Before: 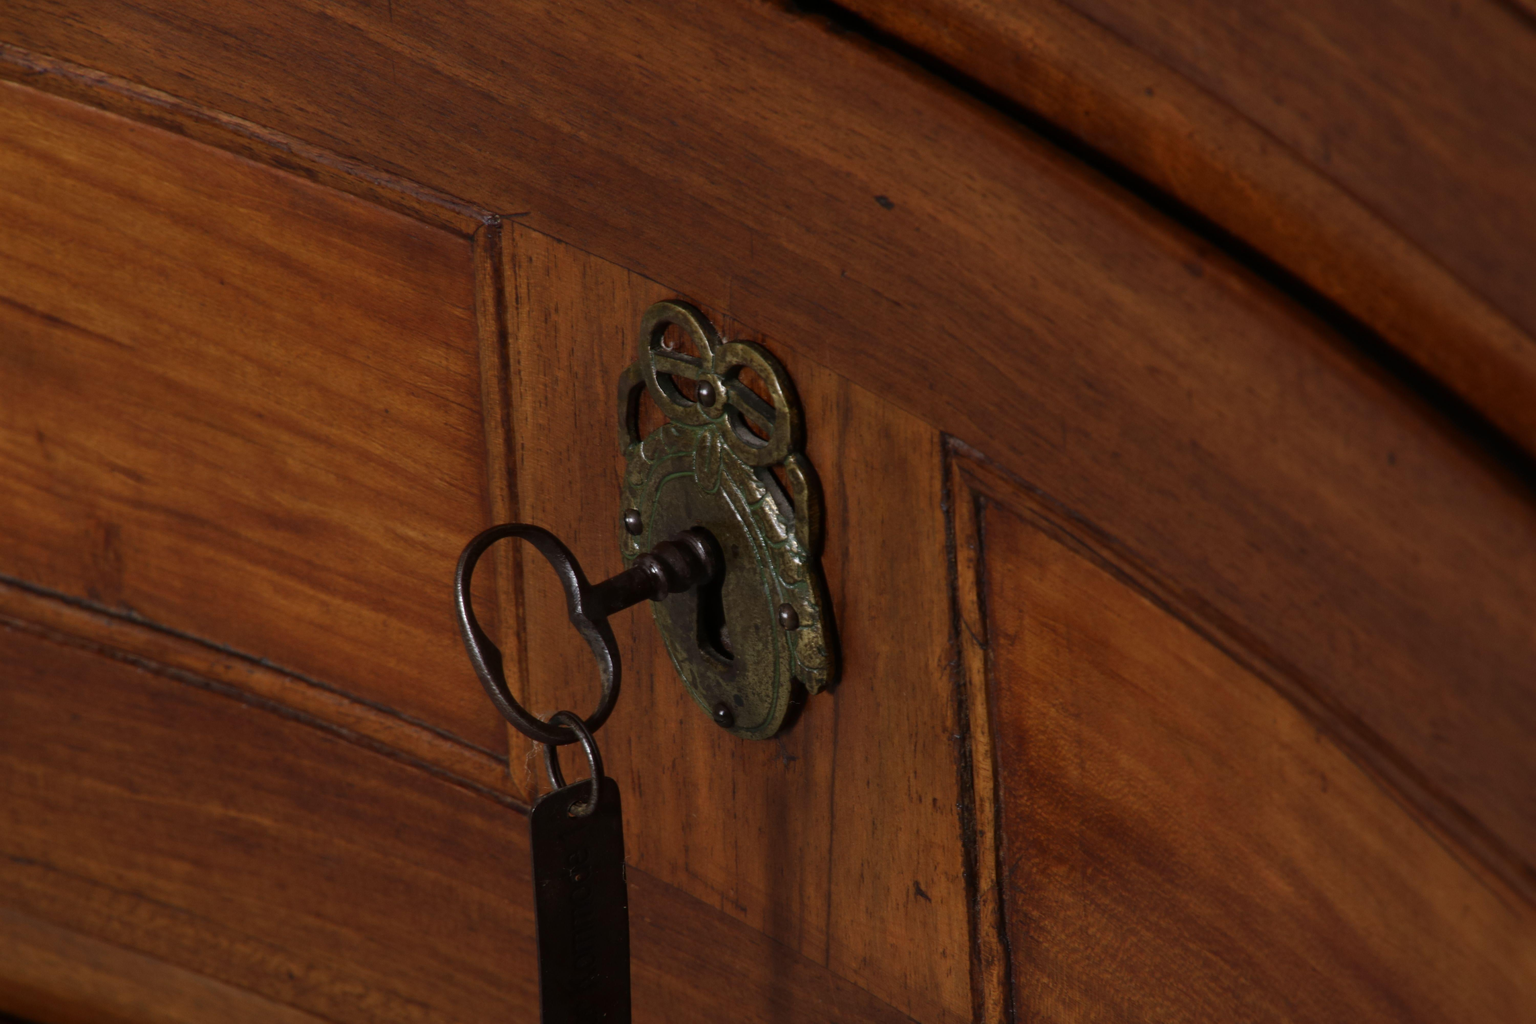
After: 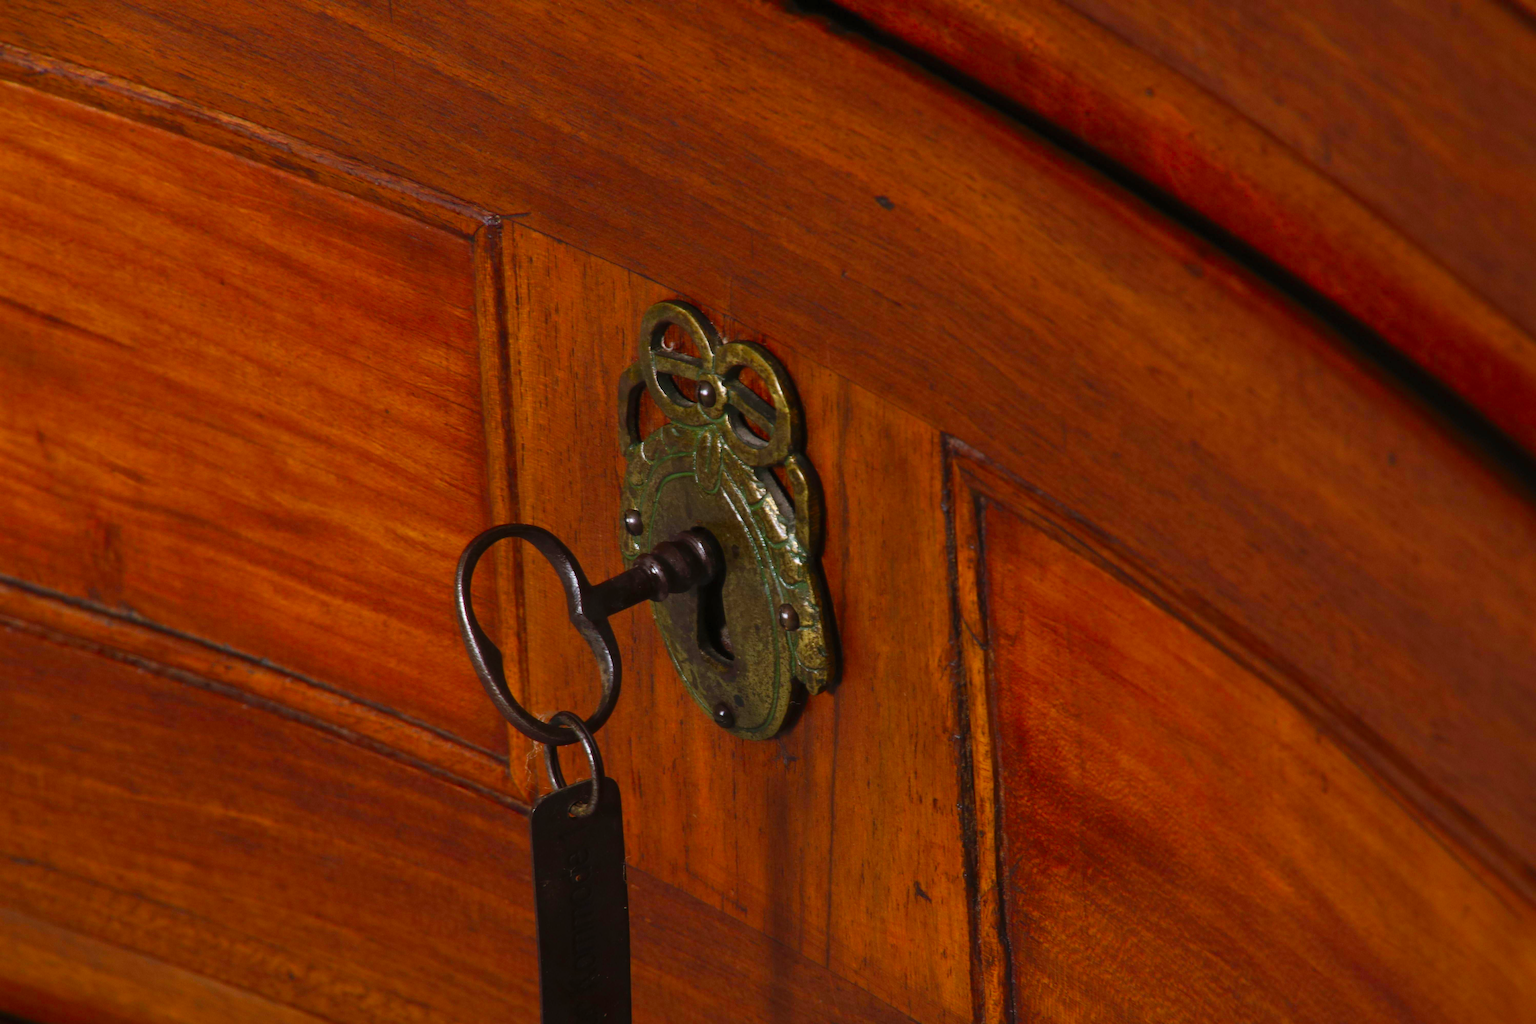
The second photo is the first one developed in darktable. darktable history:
contrast brightness saturation: contrast 0.197, brightness 0.2, saturation 0.81
